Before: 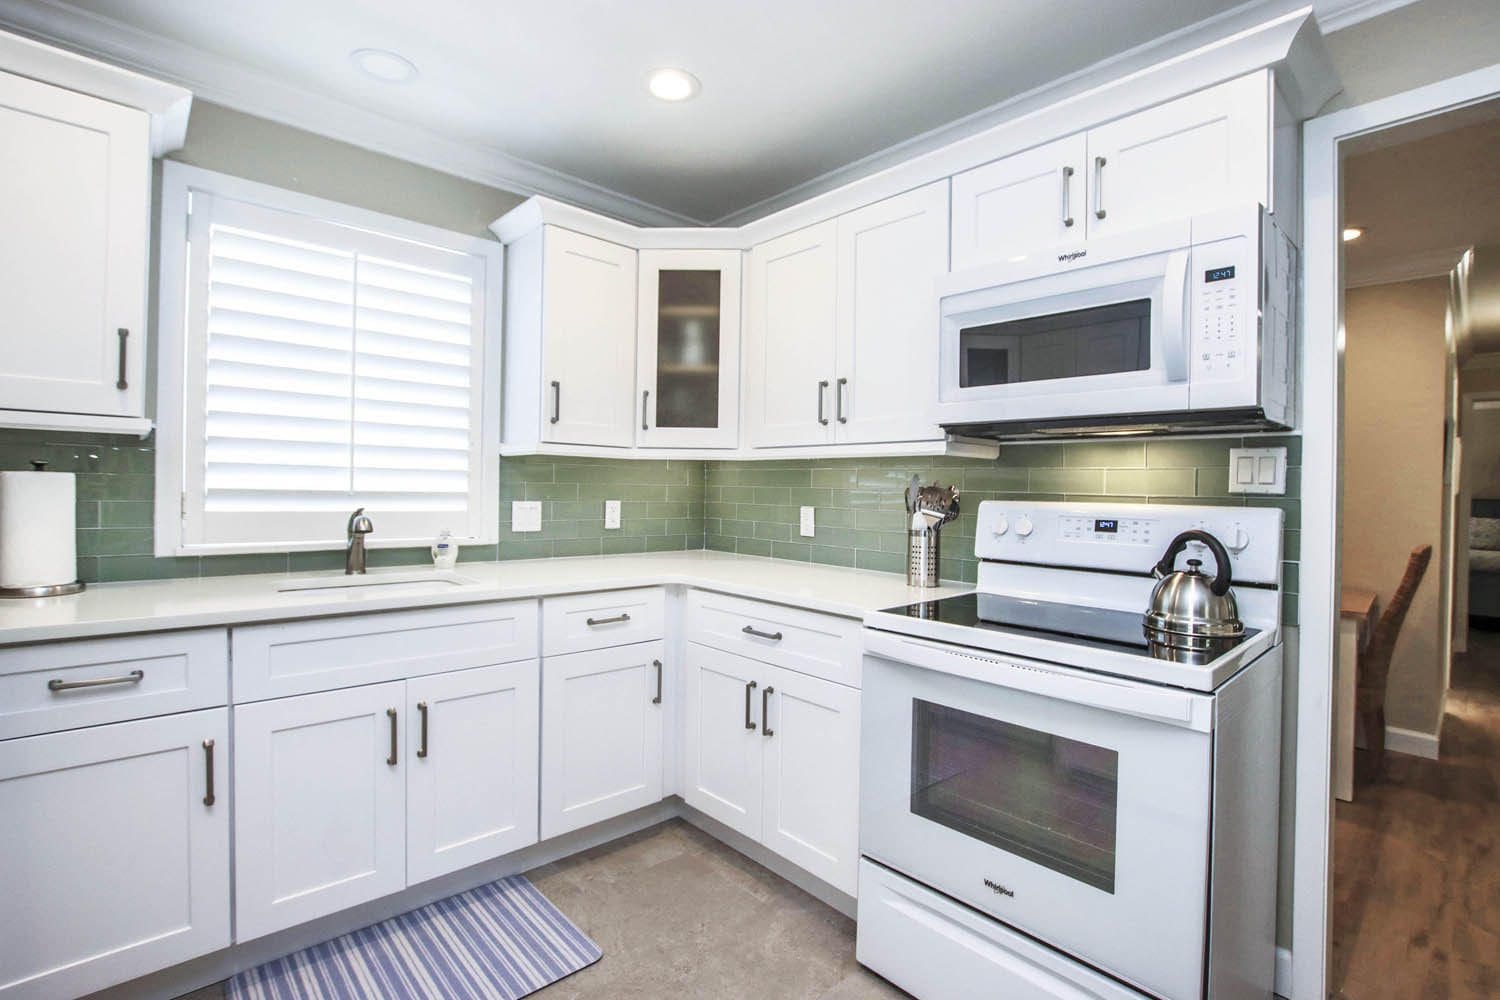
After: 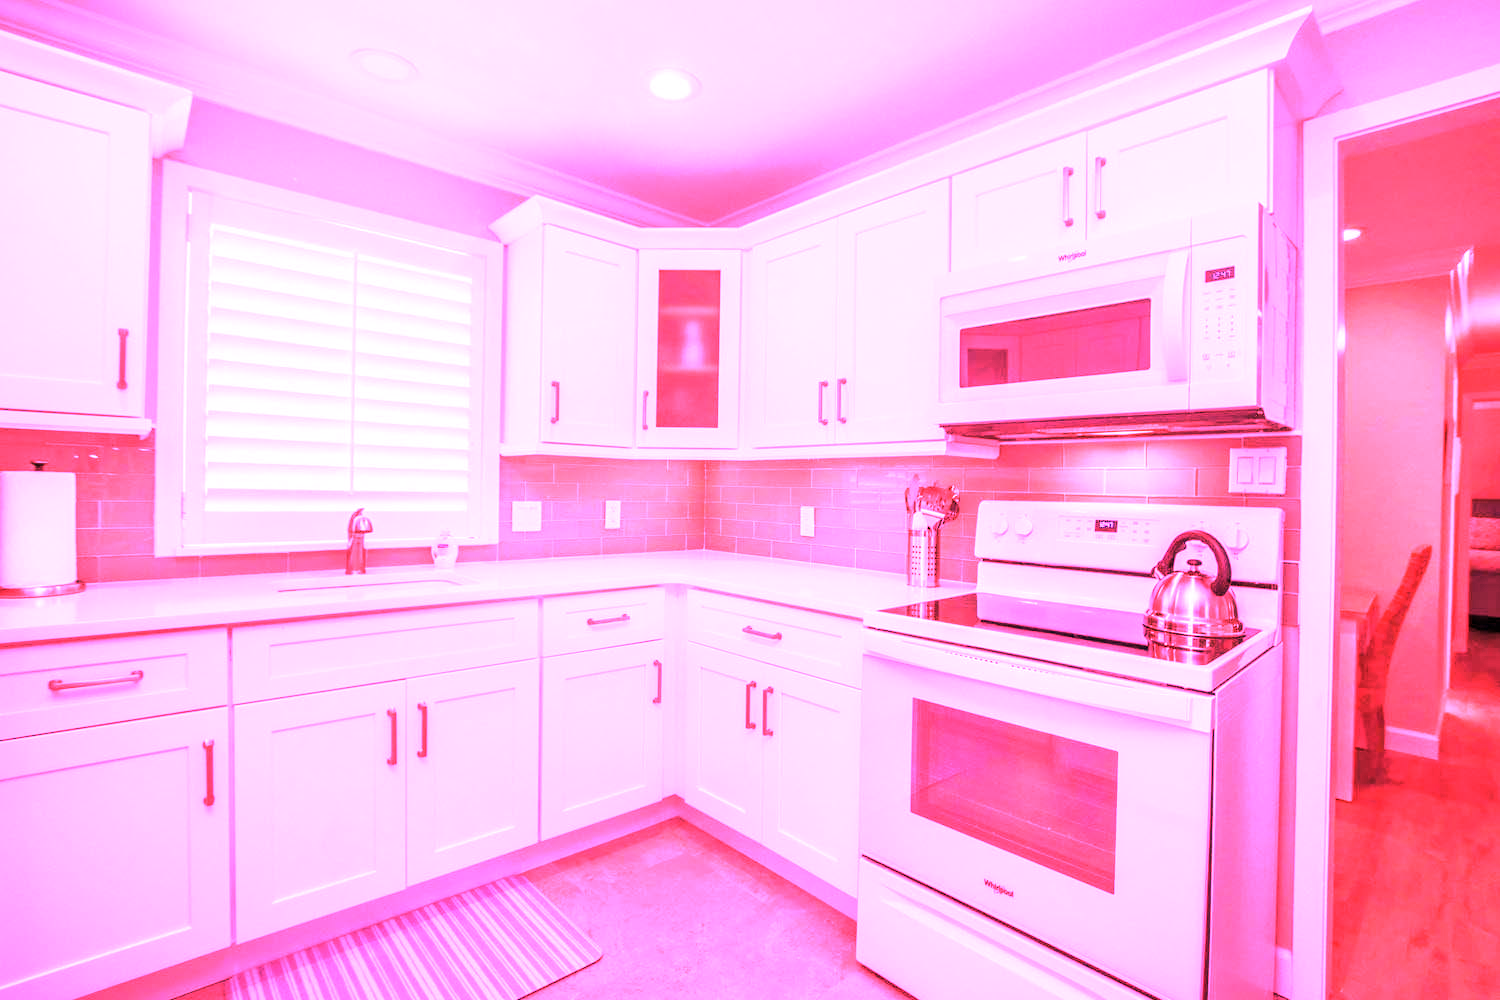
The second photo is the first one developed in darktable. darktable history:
white balance: red 4.26, blue 1.802
rgb levels: preserve colors max RGB
